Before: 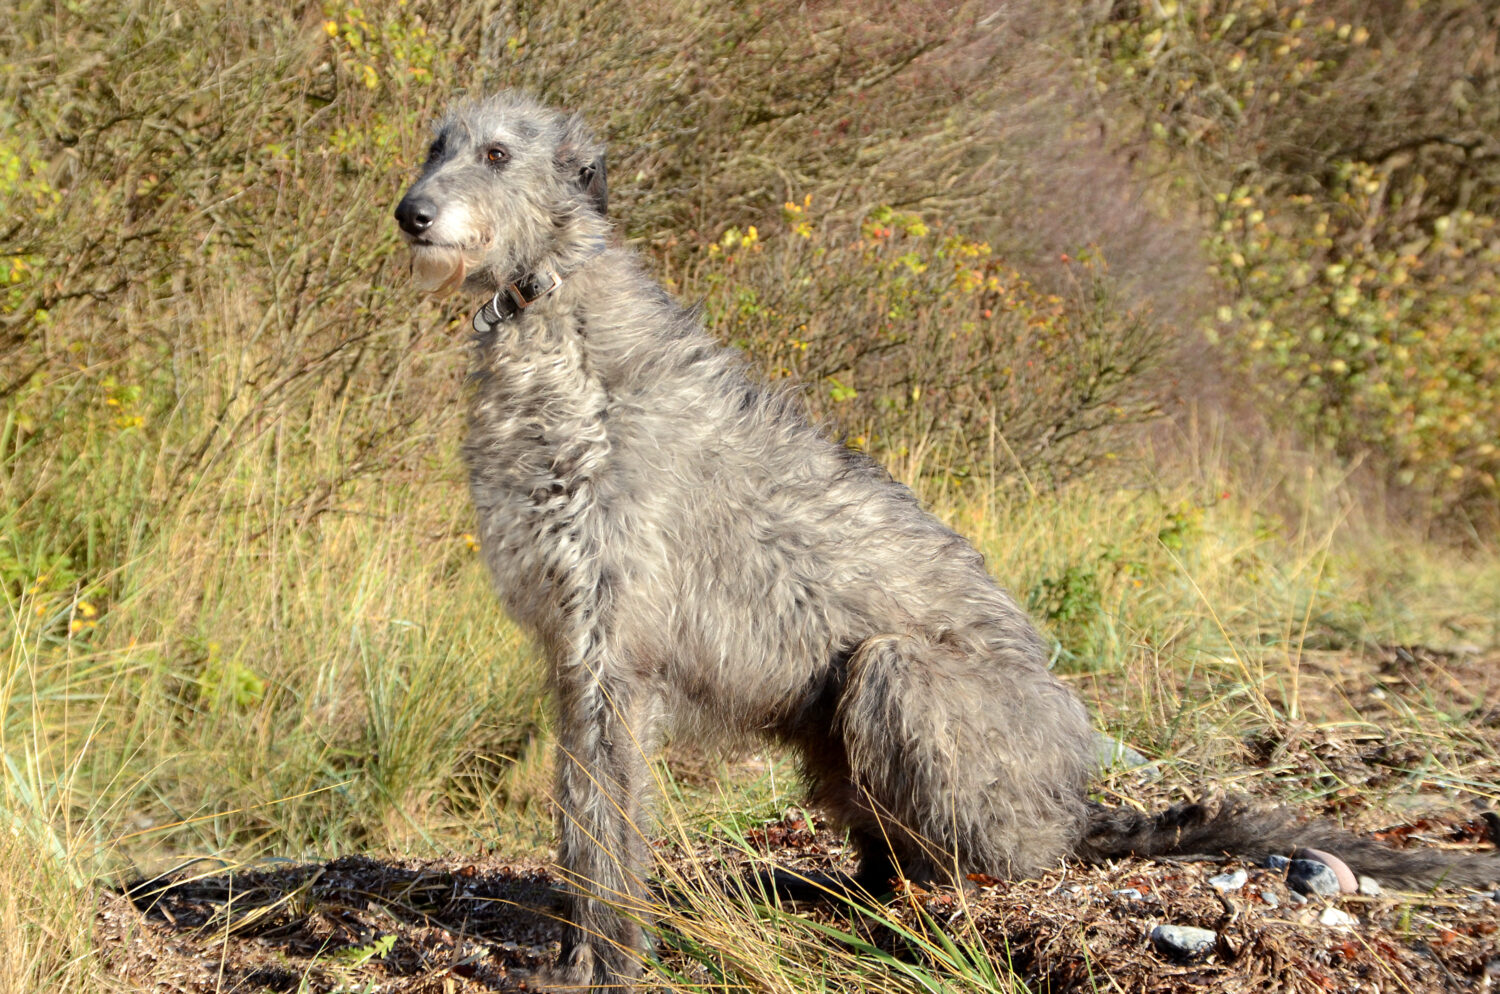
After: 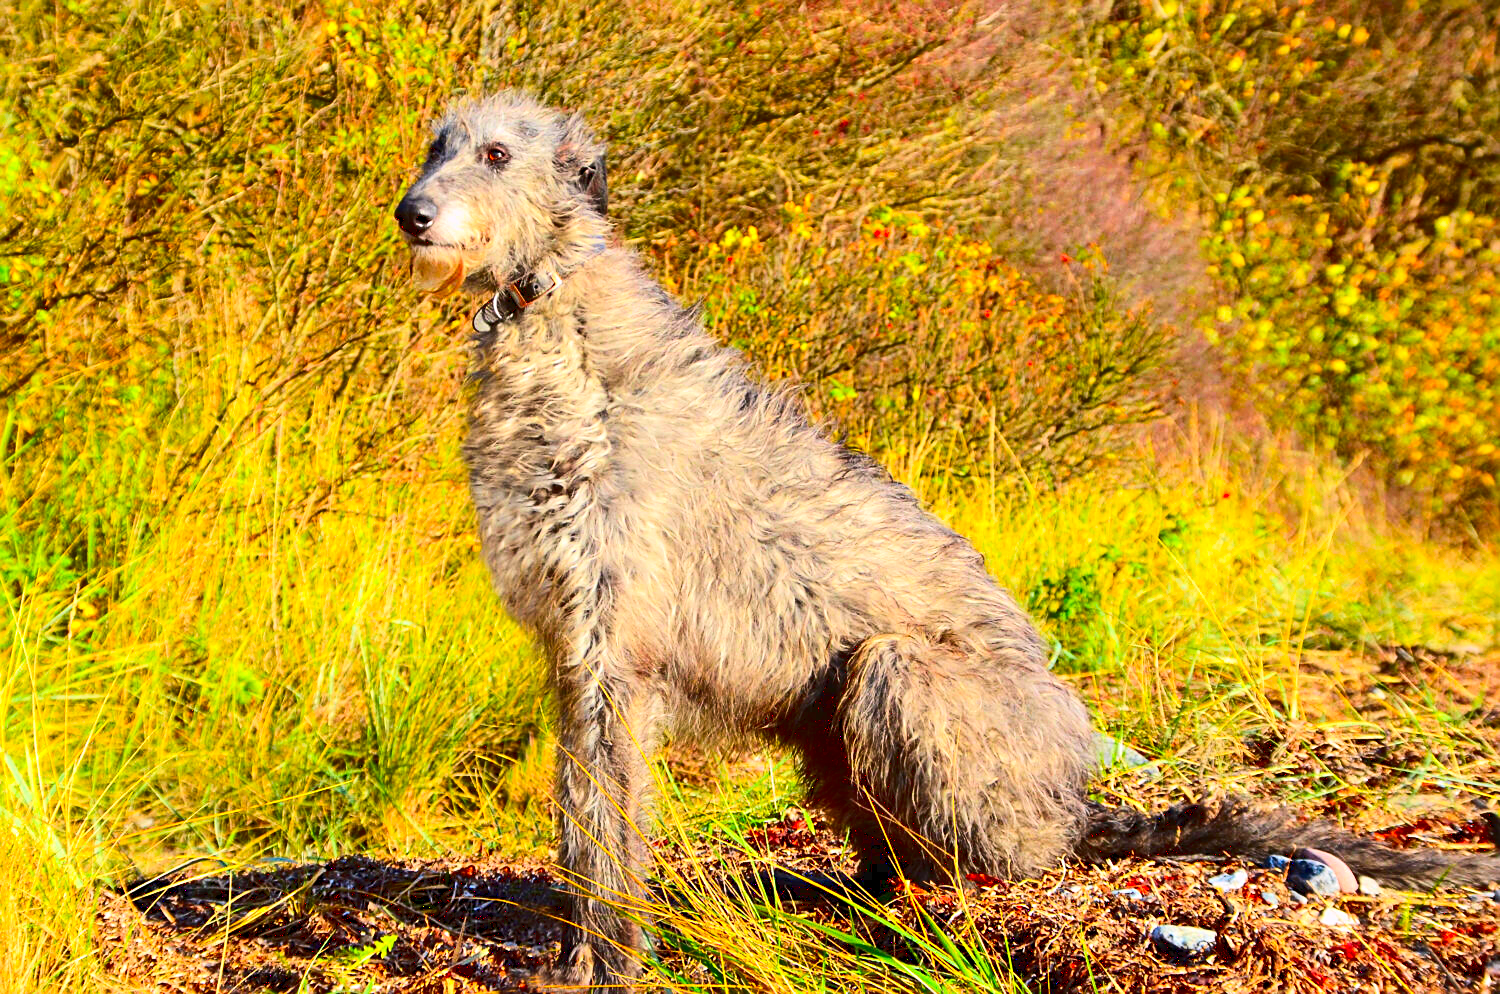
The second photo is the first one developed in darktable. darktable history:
color correction: highlights a* 1.56, highlights b* -1.72, saturation 2.44
sharpen: on, module defaults
tone curve: curves: ch0 [(0, 0.028) (0.037, 0.05) (0.123, 0.108) (0.19, 0.164) (0.269, 0.247) (0.475, 0.533) (0.595, 0.695) (0.718, 0.823) (0.855, 0.913) (1, 0.982)]; ch1 [(0, 0) (0.243, 0.245) (0.427, 0.41) (0.493, 0.481) (0.505, 0.502) (0.536, 0.545) (0.56, 0.582) (0.611, 0.644) (0.769, 0.807) (1, 1)]; ch2 [(0, 0) (0.249, 0.216) (0.349, 0.321) (0.424, 0.442) (0.476, 0.483) (0.498, 0.499) (0.517, 0.519) (0.532, 0.55) (0.569, 0.608) (0.614, 0.661) (0.706, 0.75) (0.808, 0.809) (0.991, 0.968)]
